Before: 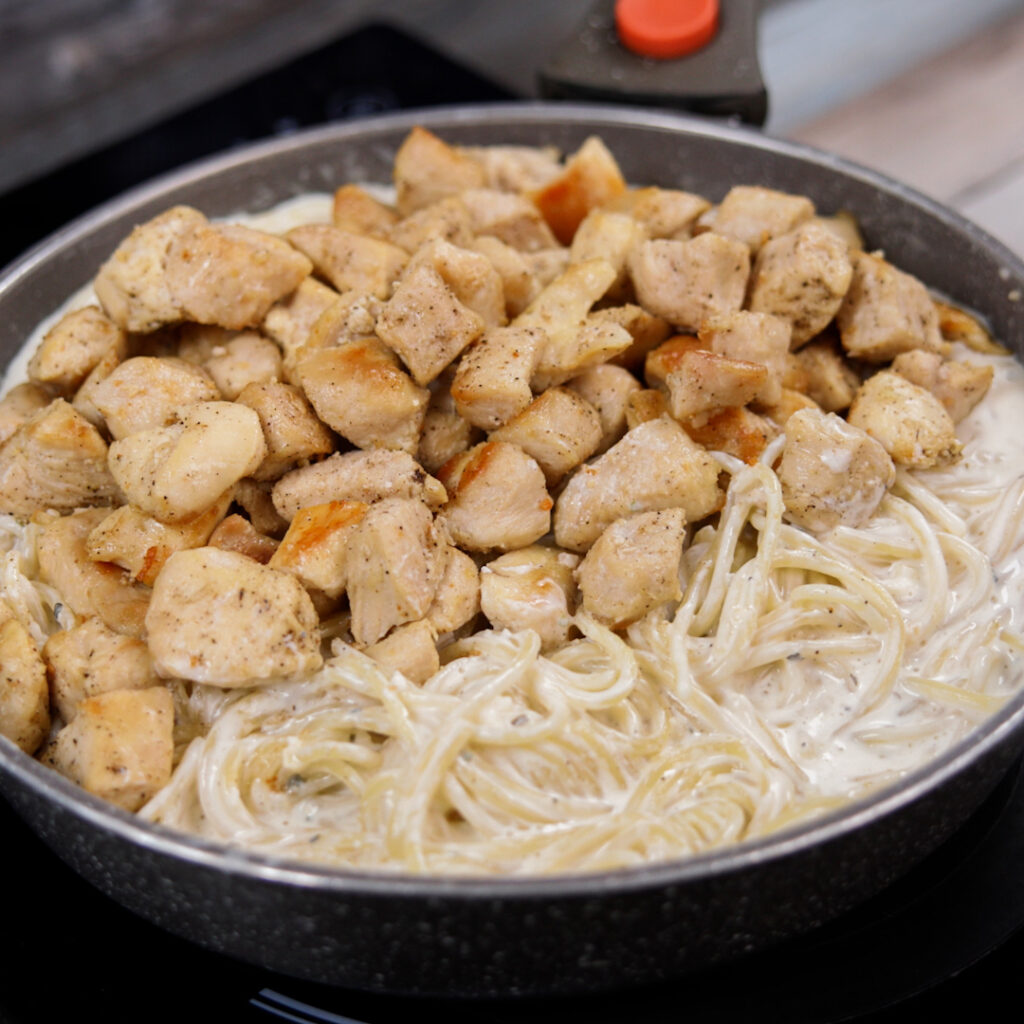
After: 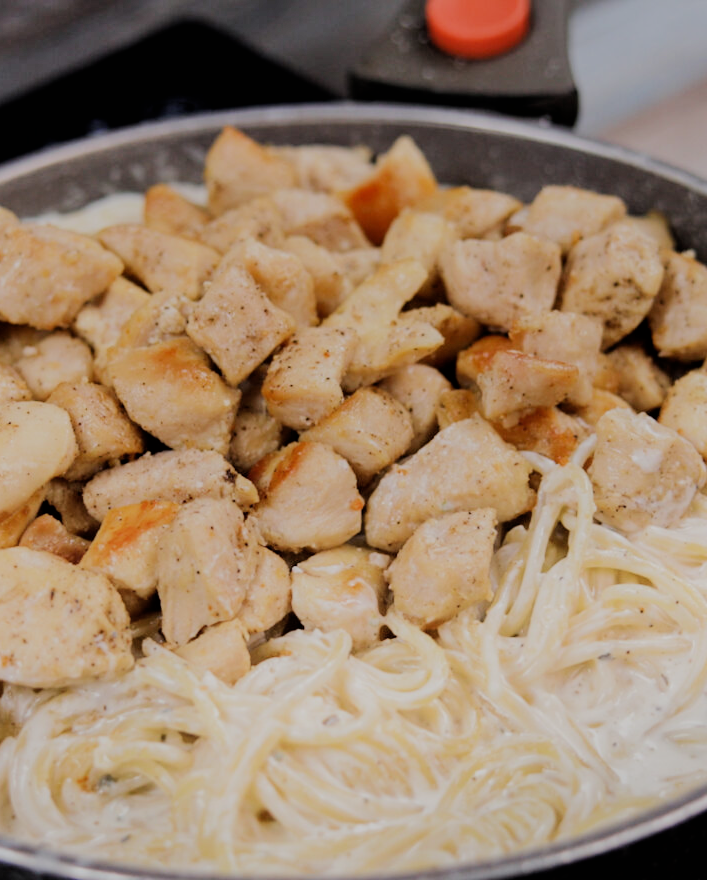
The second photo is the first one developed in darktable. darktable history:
crop: left 18.554%, right 12.307%, bottom 14.009%
shadows and highlights: highlights 70.6, soften with gaussian
filmic rgb: black relative exposure -6.11 EV, white relative exposure 6.96 EV, hardness 2.24
